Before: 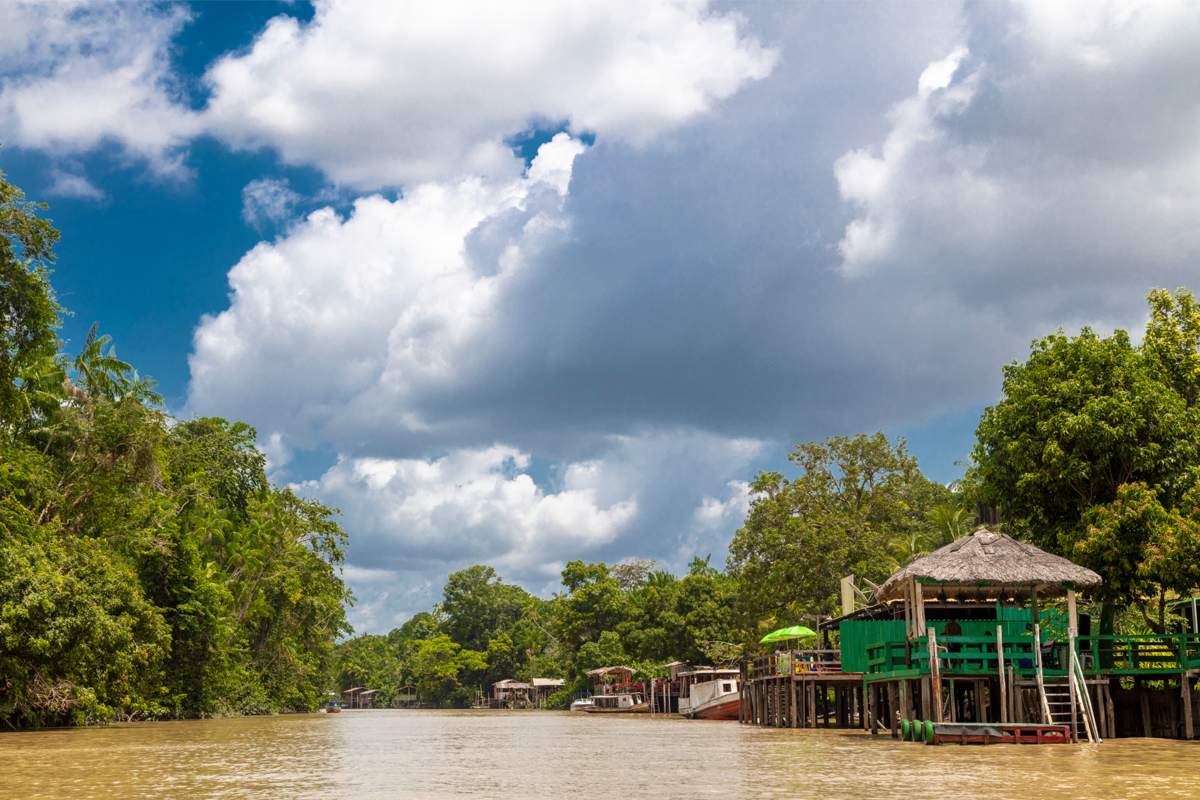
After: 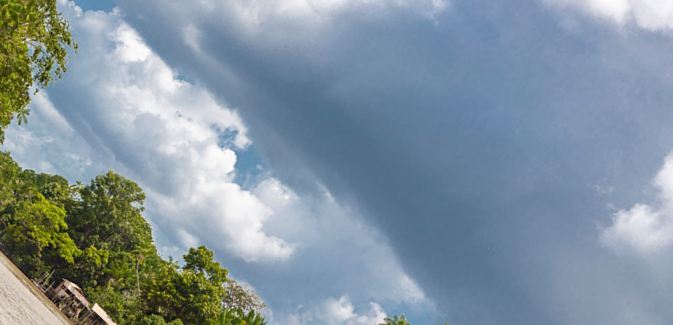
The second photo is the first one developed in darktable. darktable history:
sharpen: amount 0.213
shadows and highlights: shadows 13.65, white point adjustment 1.28, soften with gaussian
crop and rotate: angle -44.88°, top 16.421%, right 0.824%, bottom 11.639%
tone equalizer: smoothing diameter 24.95%, edges refinement/feathering 6.95, preserve details guided filter
